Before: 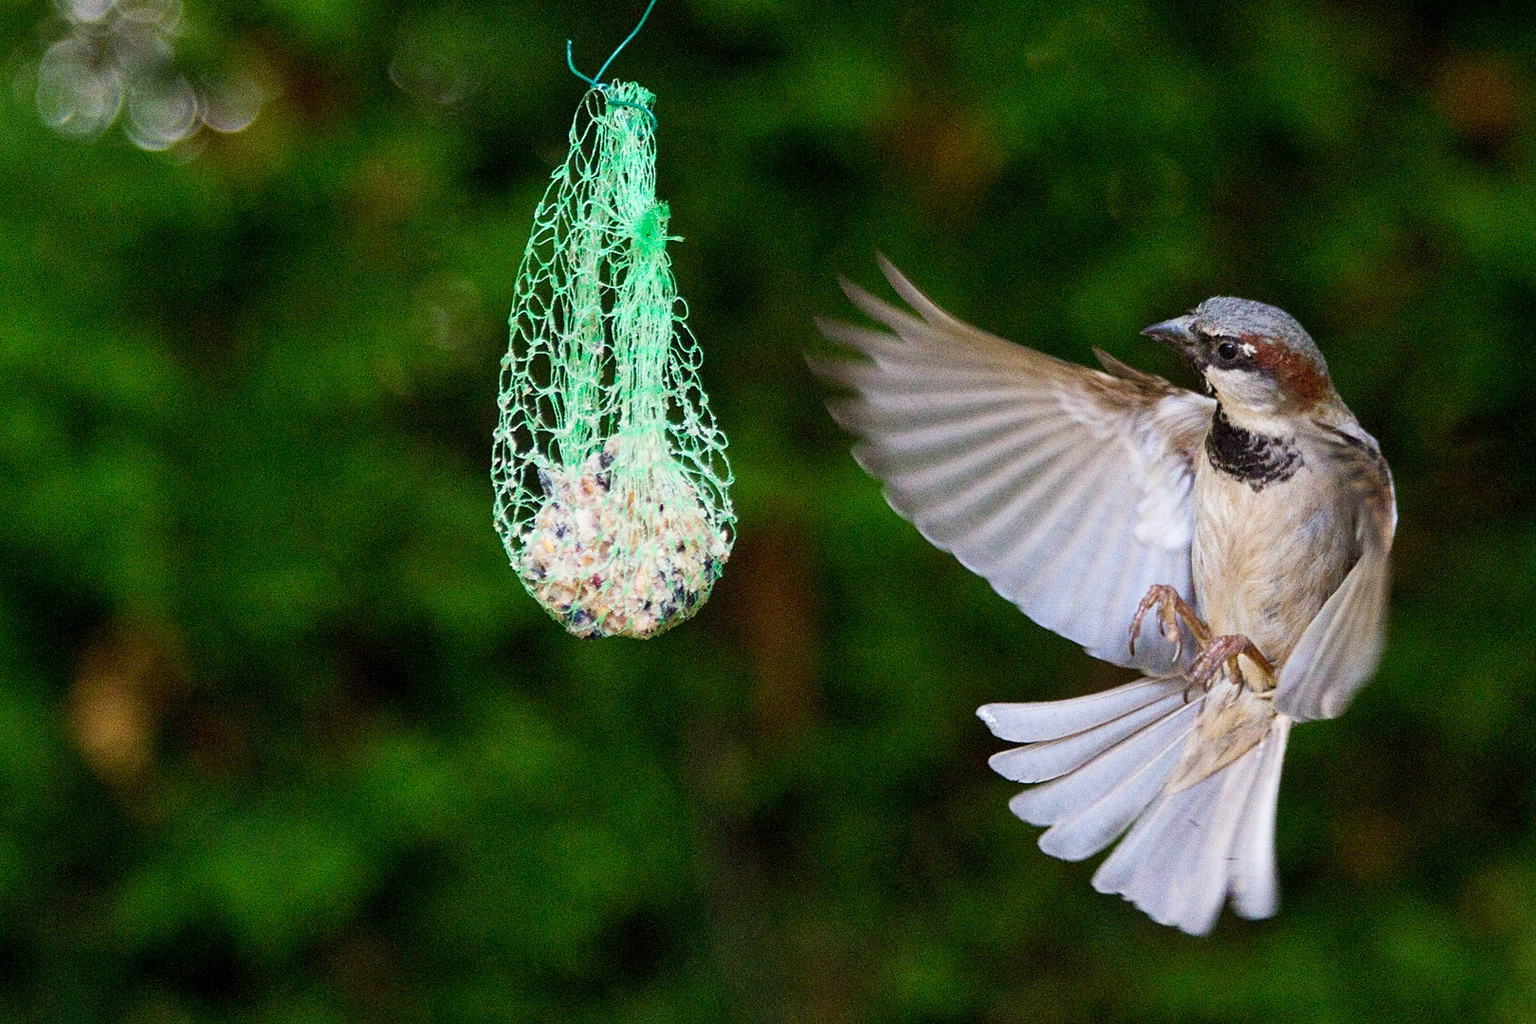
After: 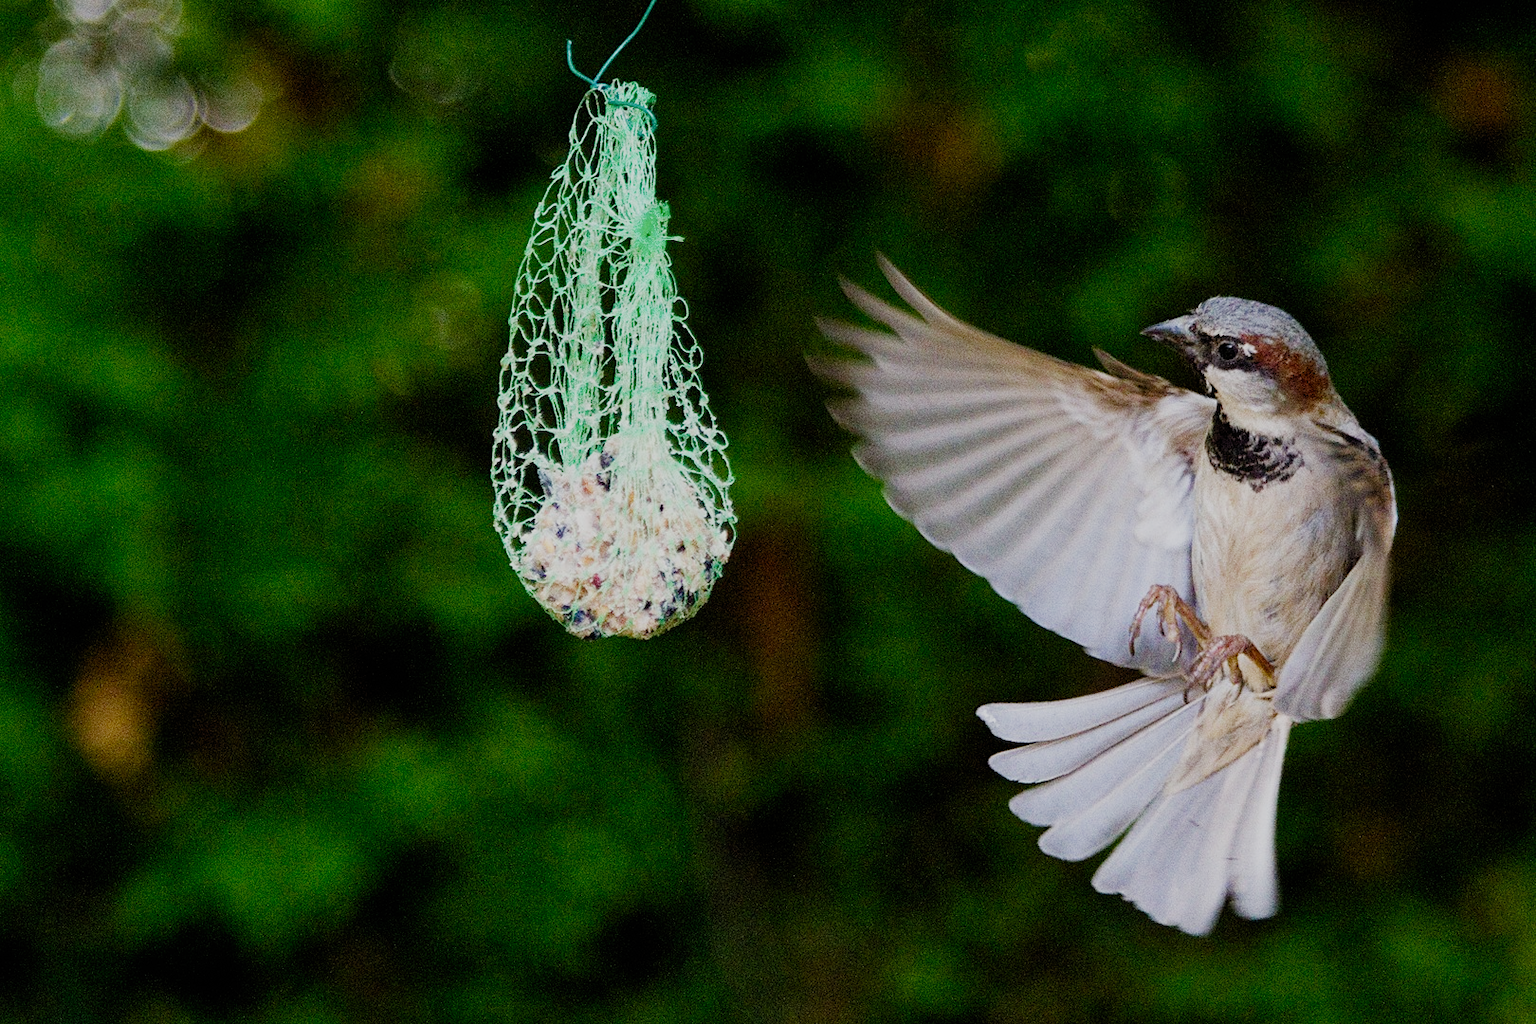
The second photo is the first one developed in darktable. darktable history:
filmic rgb: black relative exposure -7.65 EV, white relative exposure 4.56 EV, hardness 3.61, preserve chrominance no, color science v5 (2021), iterations of high-quality reconstruction 0
